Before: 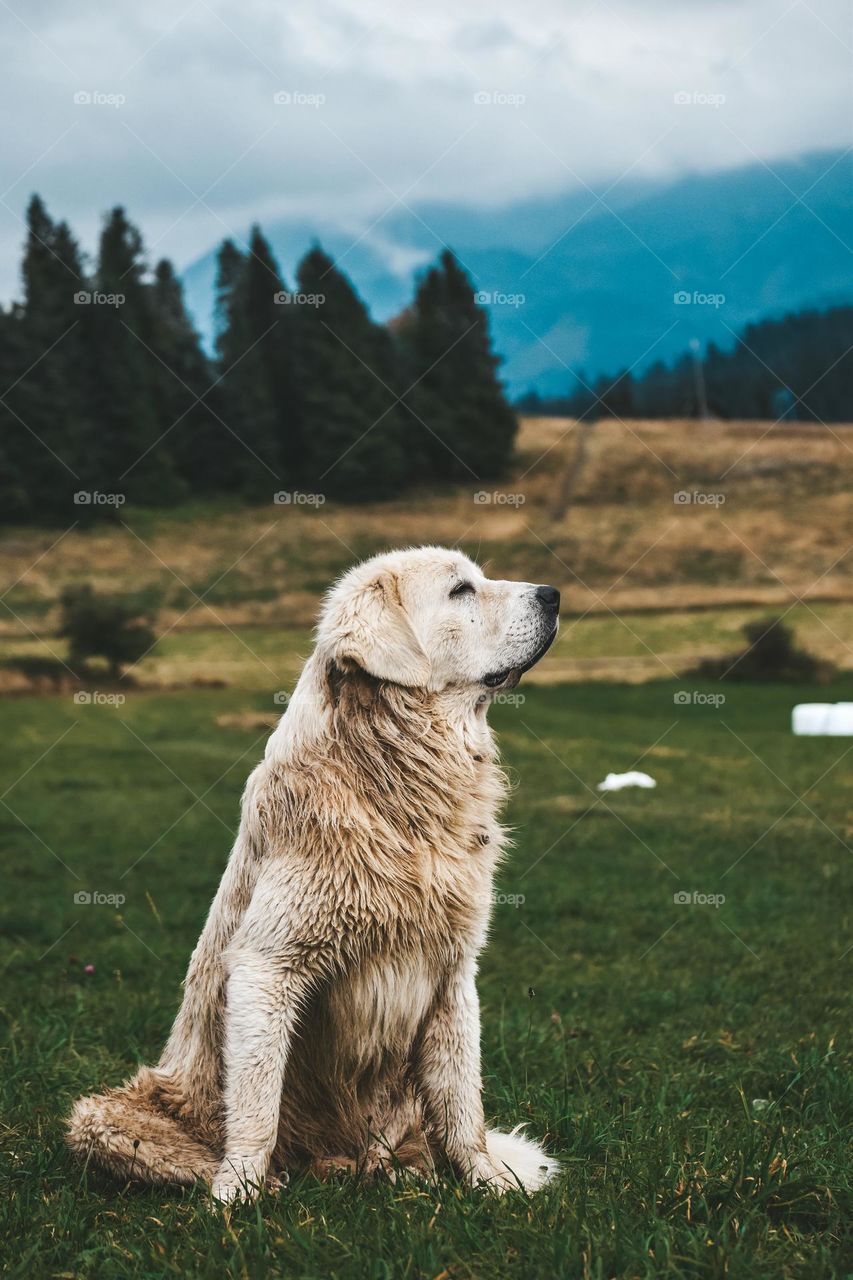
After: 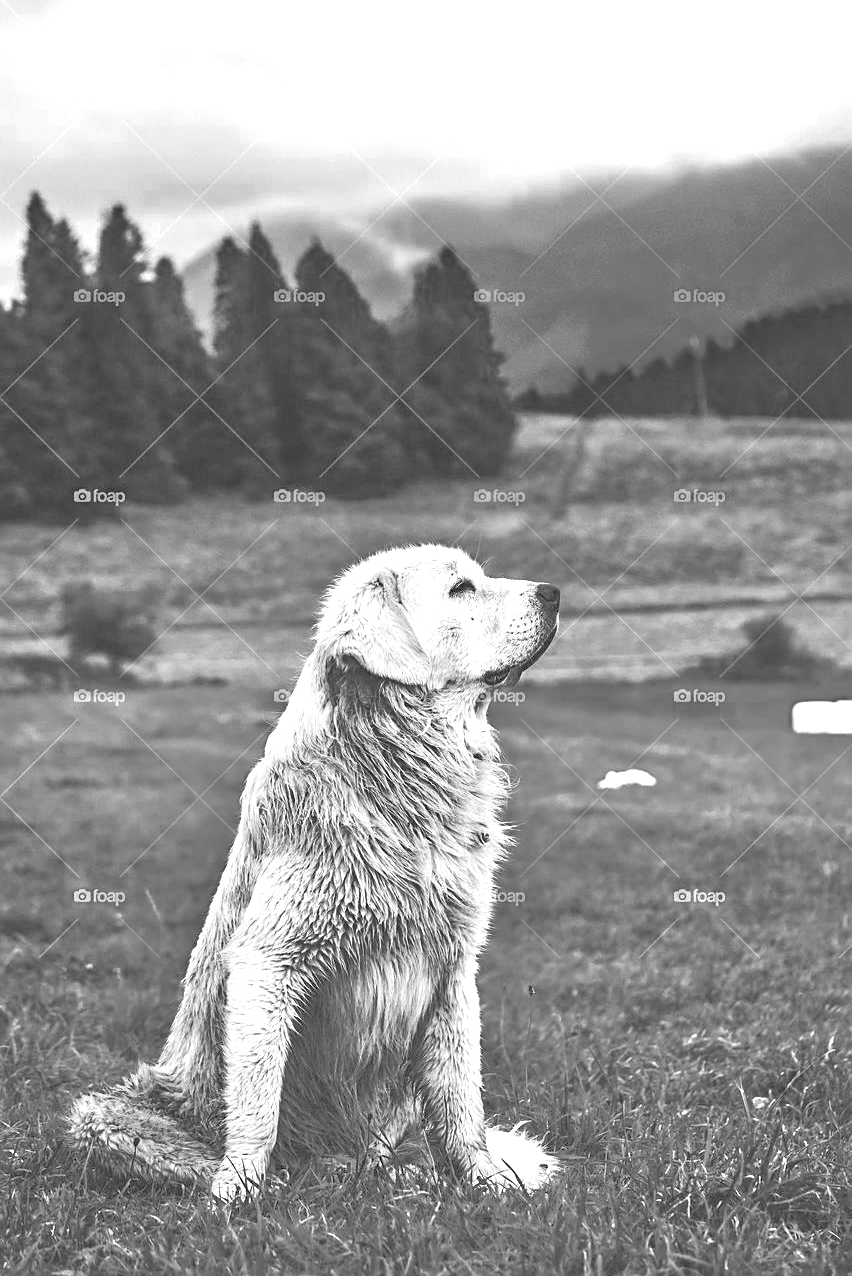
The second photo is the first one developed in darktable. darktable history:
sharpen: on, module defaults
color zones: curves: ch0 [(0.002, 0.593) (0.143, 0.417) (0.285, 0.541) (0.455, 0.289) (0.608, 0.327) (0.727, 0.283) (0.869, 0.571) (1, 0.603)]; ch1 [(0, 0) (0.143, 0) (0.286, 0) (0.429, 0) (0.571, 0) (0.714, 0) (0.857, 0)]
exposure: black level correction -0.001, exposure 0.905 EV, compensate highlight preservation false
tone equalizer: -7 EV 0.158 EV, -6 EV 0.636 EV, -5 EV 1.17 EV, -4 EV 1.32 EV, -3 EV 1.17 EV, -2 EV 0.6 EV, -1 EV 0.146 EV
color balance rgb: highlights gain › chroma 3.067%, highlights gain › hue 54.6°, perceptual saturation grading › global saturation 55.205%, perceptual saturation grading › highlights -50.24%, perceptual saturation grading › mid-tones 40.728%, perceptual saturation grading › shadows 30.223%, global vibrance 20%
crop: top 0.201%, bottom 0.105%
